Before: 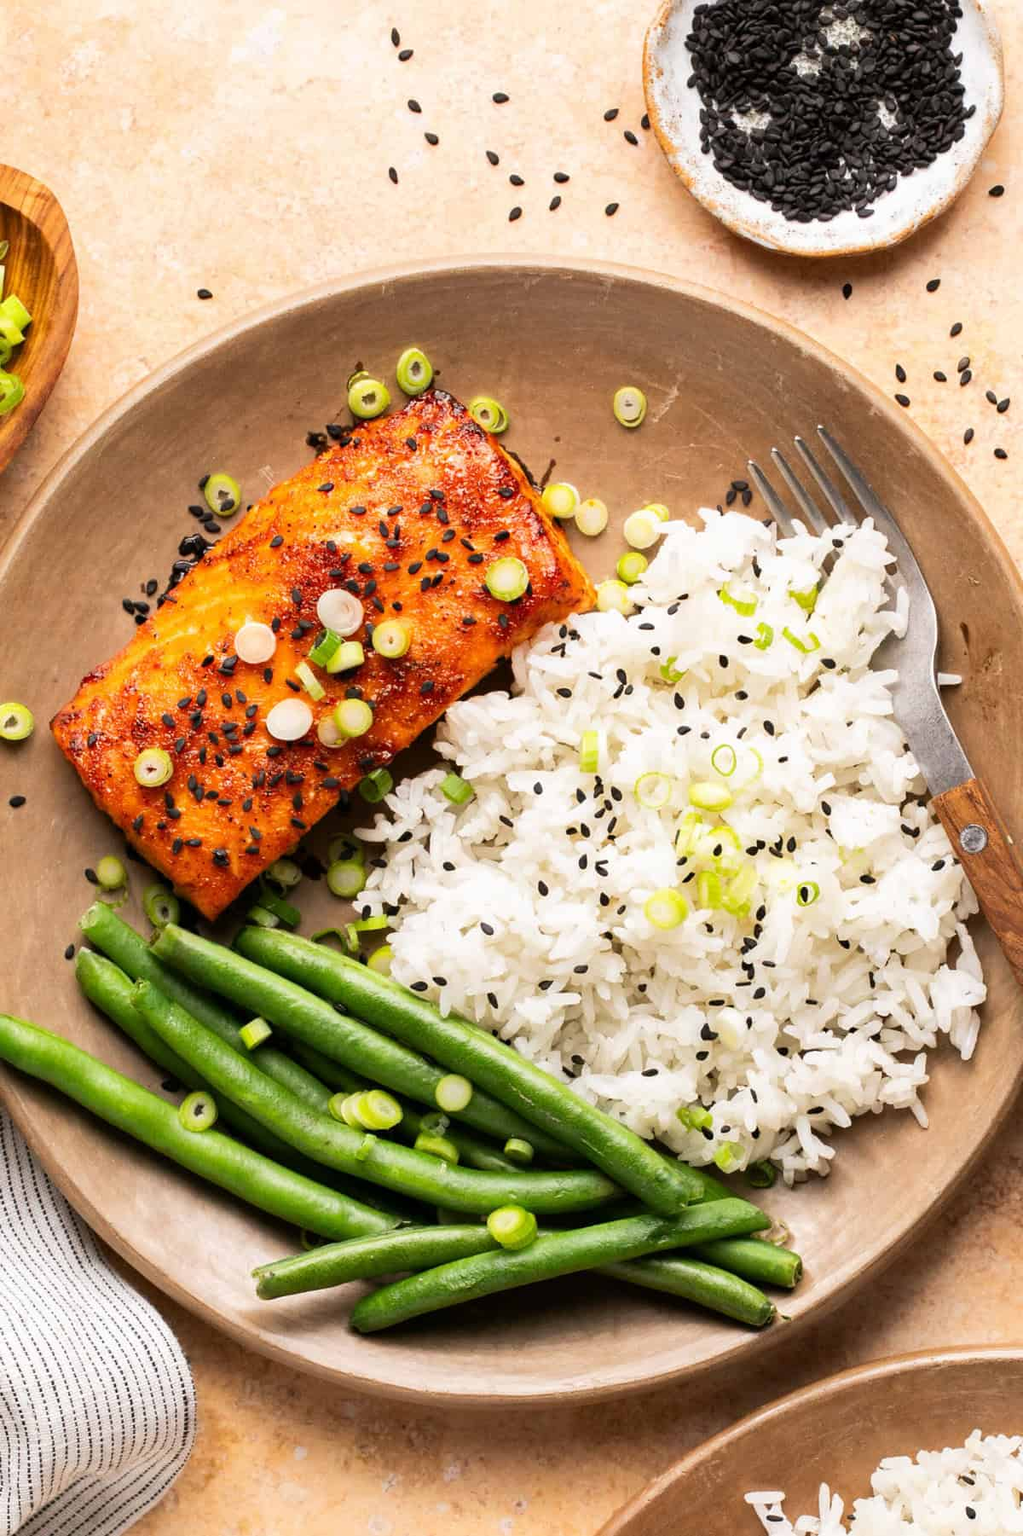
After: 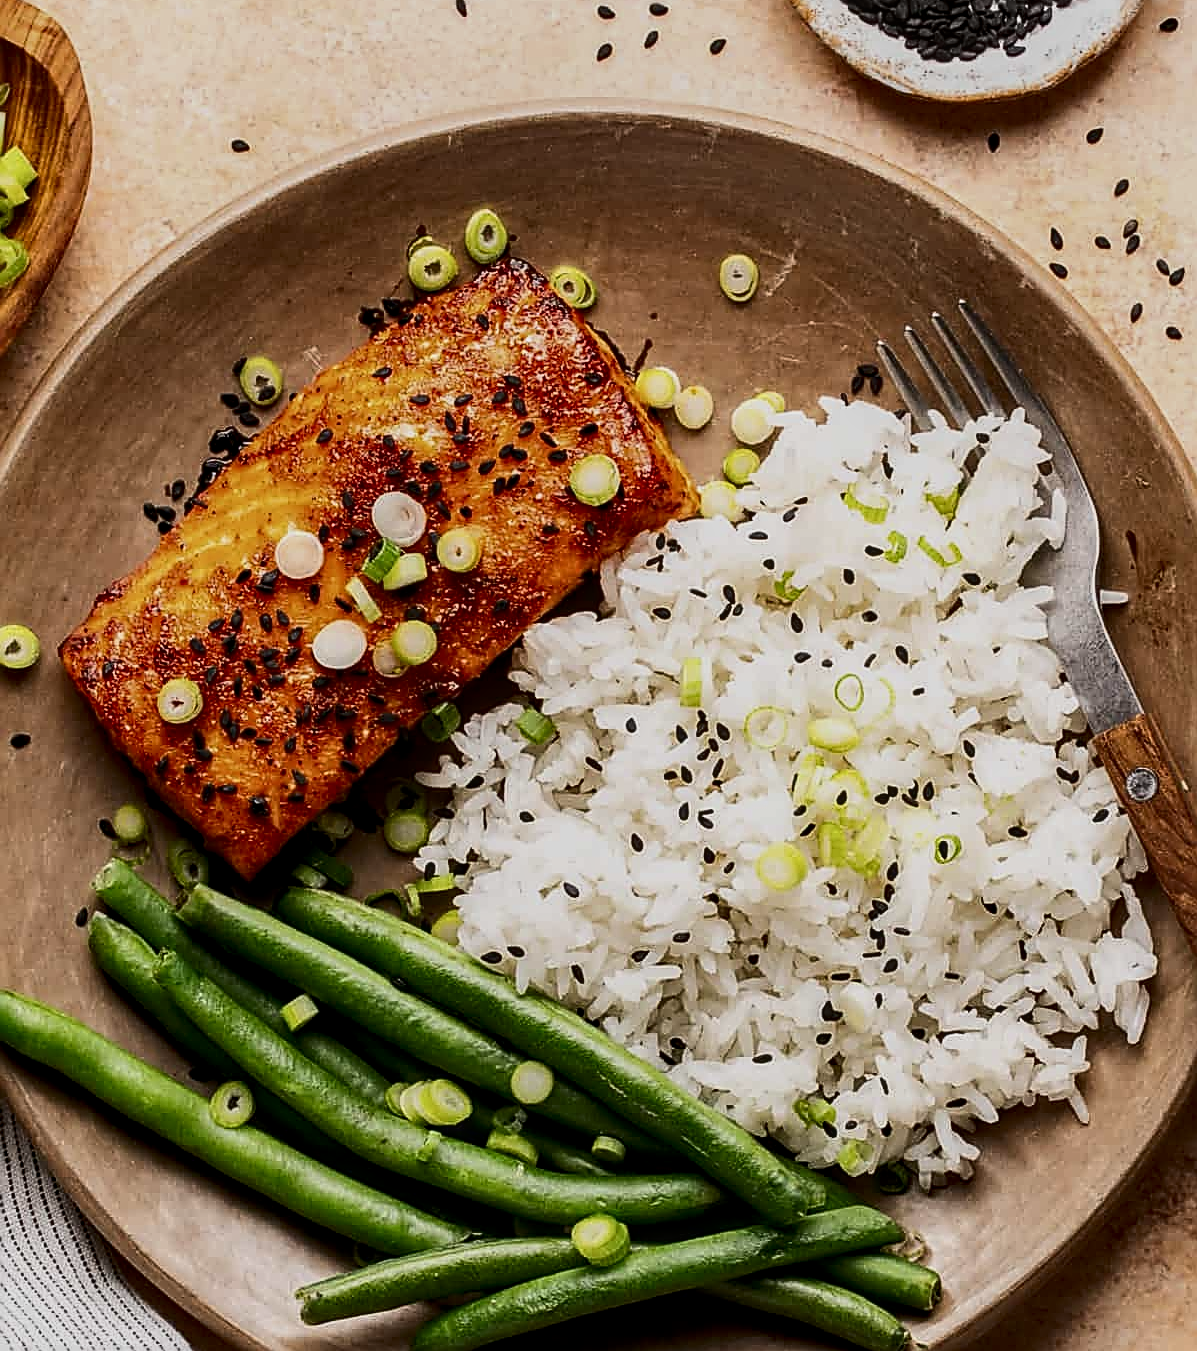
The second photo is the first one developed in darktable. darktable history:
exposure: exposure -0.952 EV, compensate highlight preservation false
sharpen: amount 1.016
crop: top 11.057%, bottom 13.874%
contrast brightness saturation: contrast 0.277
local contrast: detail 130%
